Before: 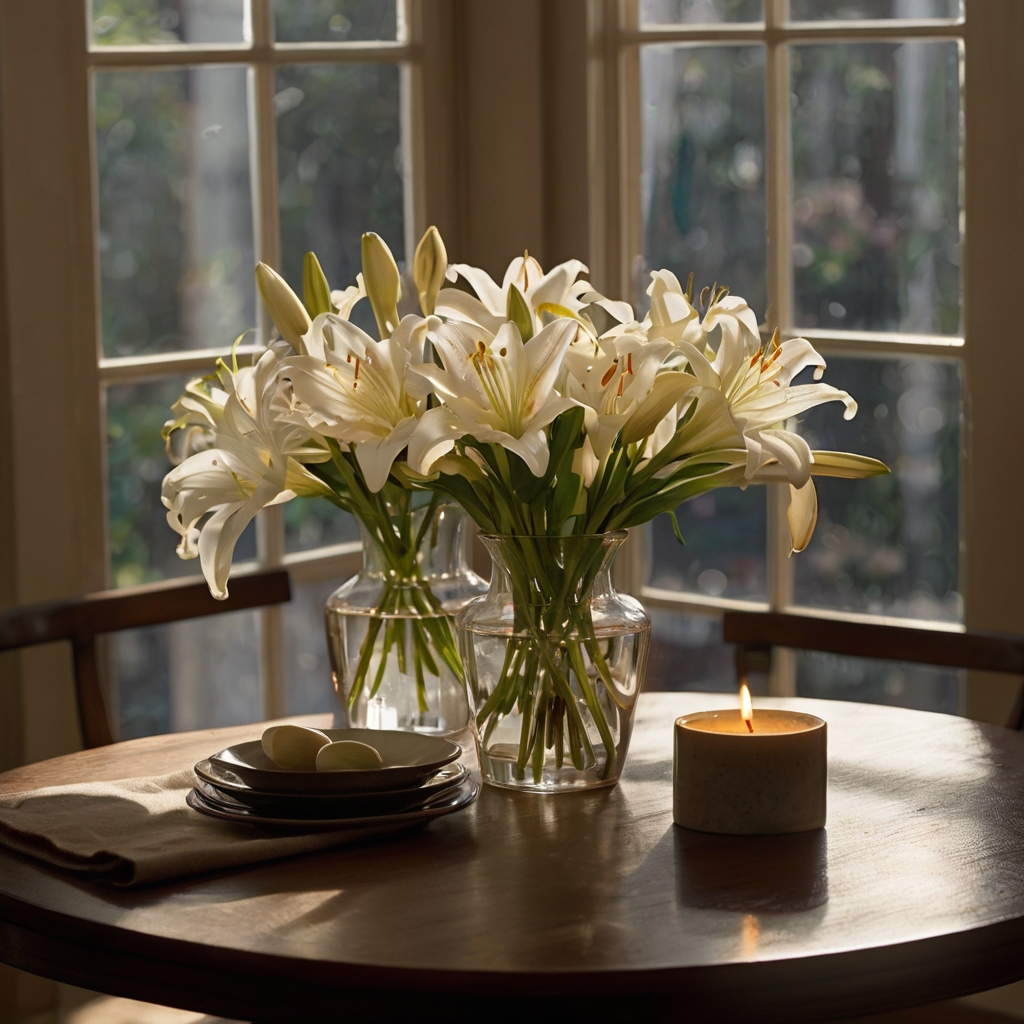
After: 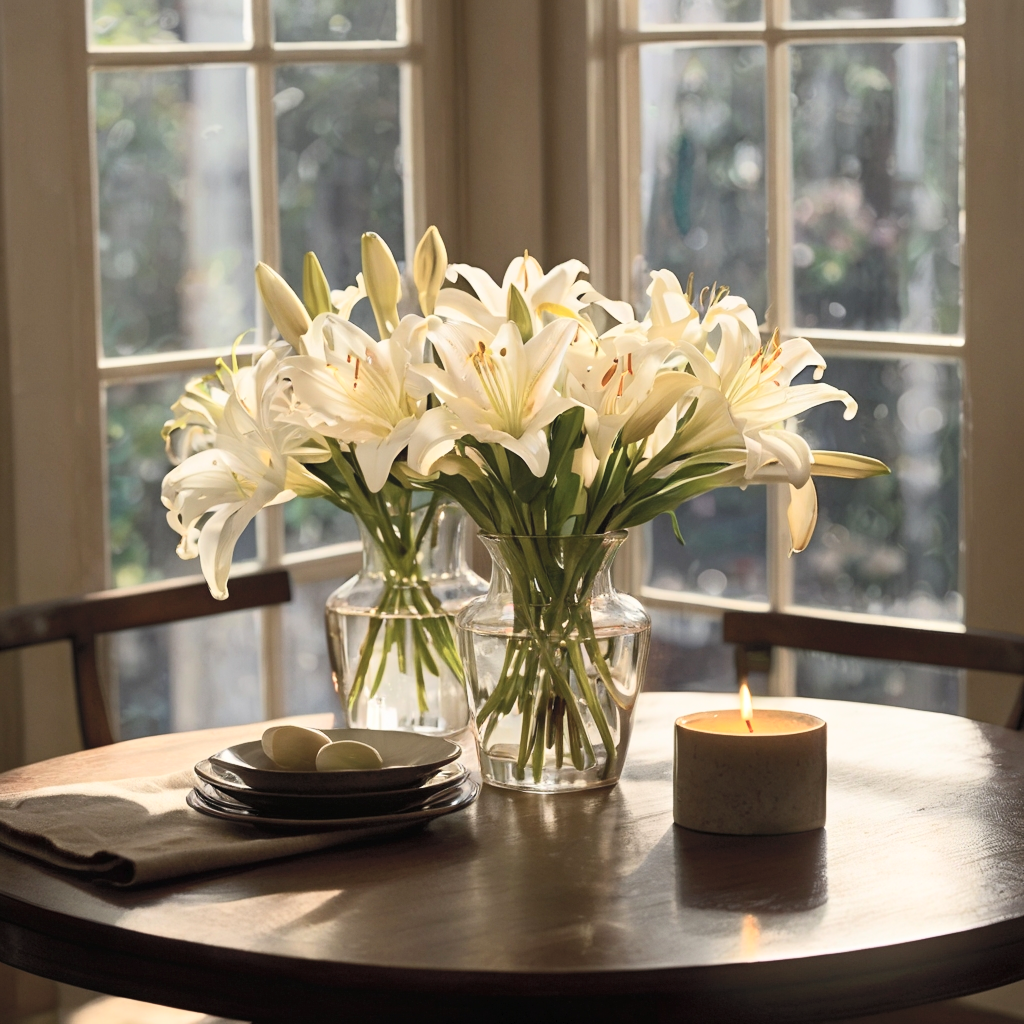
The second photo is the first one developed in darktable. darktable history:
tone curve: curves: ch0 [(0, 0) (0.003, 0.015) (0.011, 0.025) (0.025, 0.056) (0.044, 0.104) (0.069, 0.139) (0.1, 0.181) (0.136, 0.226) (0.177, 0.28) (0.224, 0.346) (0.277, 0.42) (0.335, 0.505) (0.399, 0.594) (0.468, 0.699) (0.543, 0.776) (0.623, 0.848) (0.709, 0.893) (0.801, 0.93) (0.898, 0.97) (1, 1)], color space Lab, independent channels, preserve colors none
